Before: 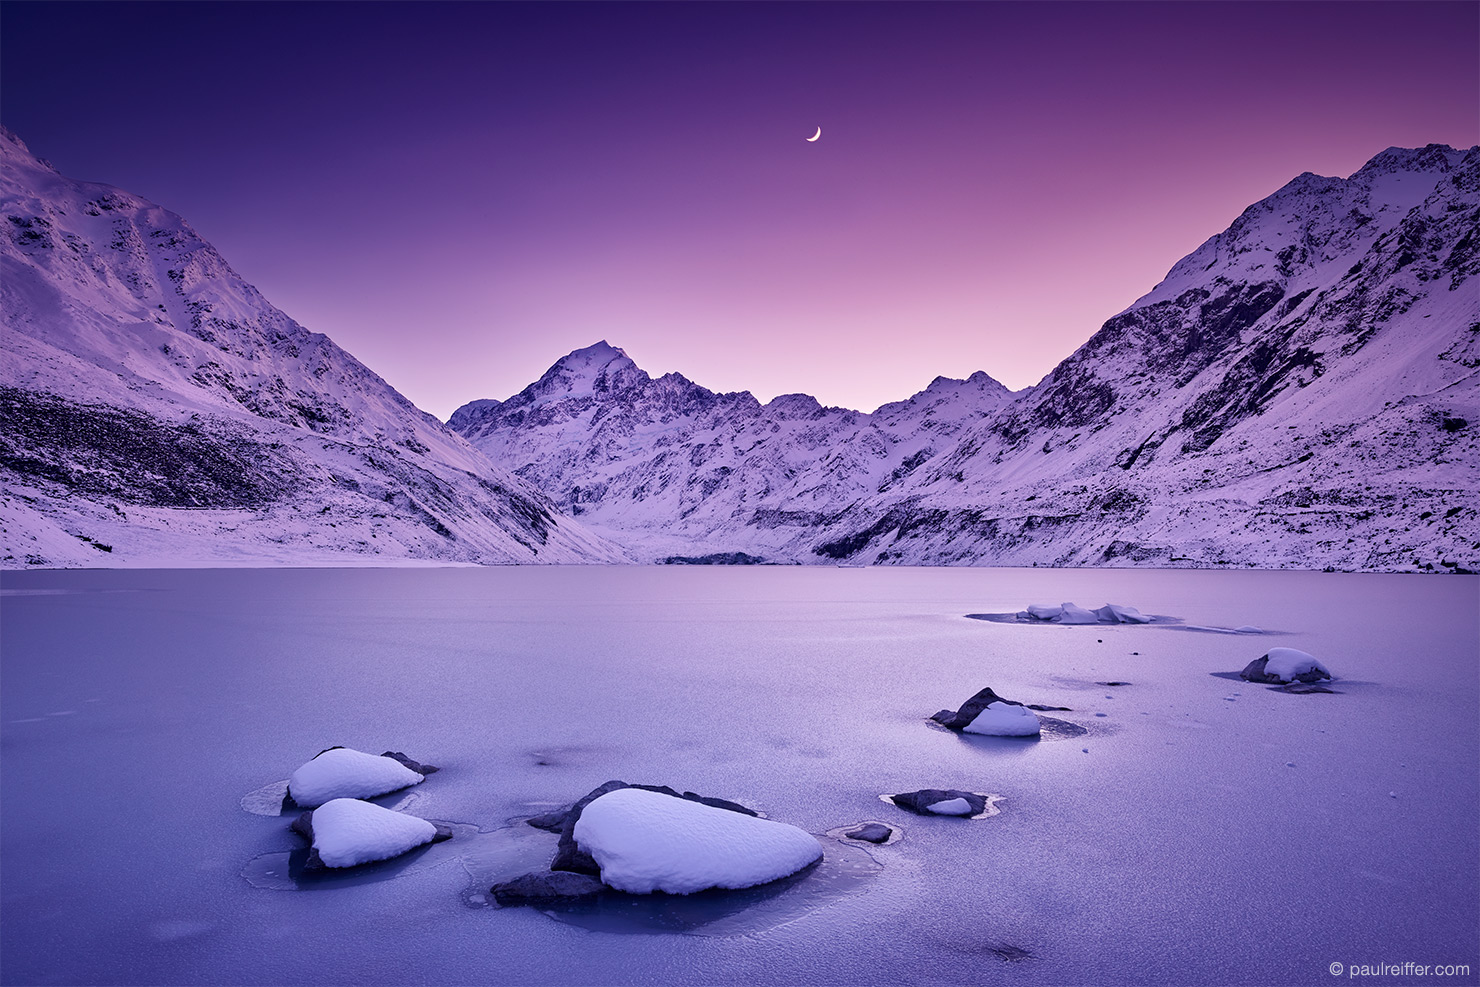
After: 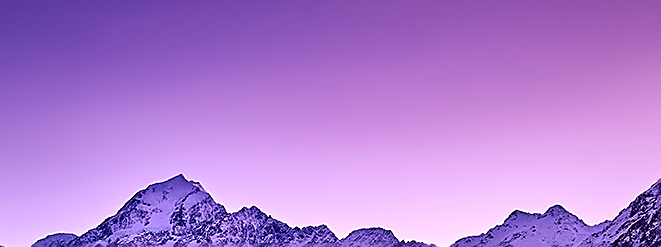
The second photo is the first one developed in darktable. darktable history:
sharpen: radius 1.4, amount 1.25, threshold 0.7
crop: left 28.64%, top 16.832%, right 26.637%, bottom 58.055%
white balance: red 1.042, blue 1.17
